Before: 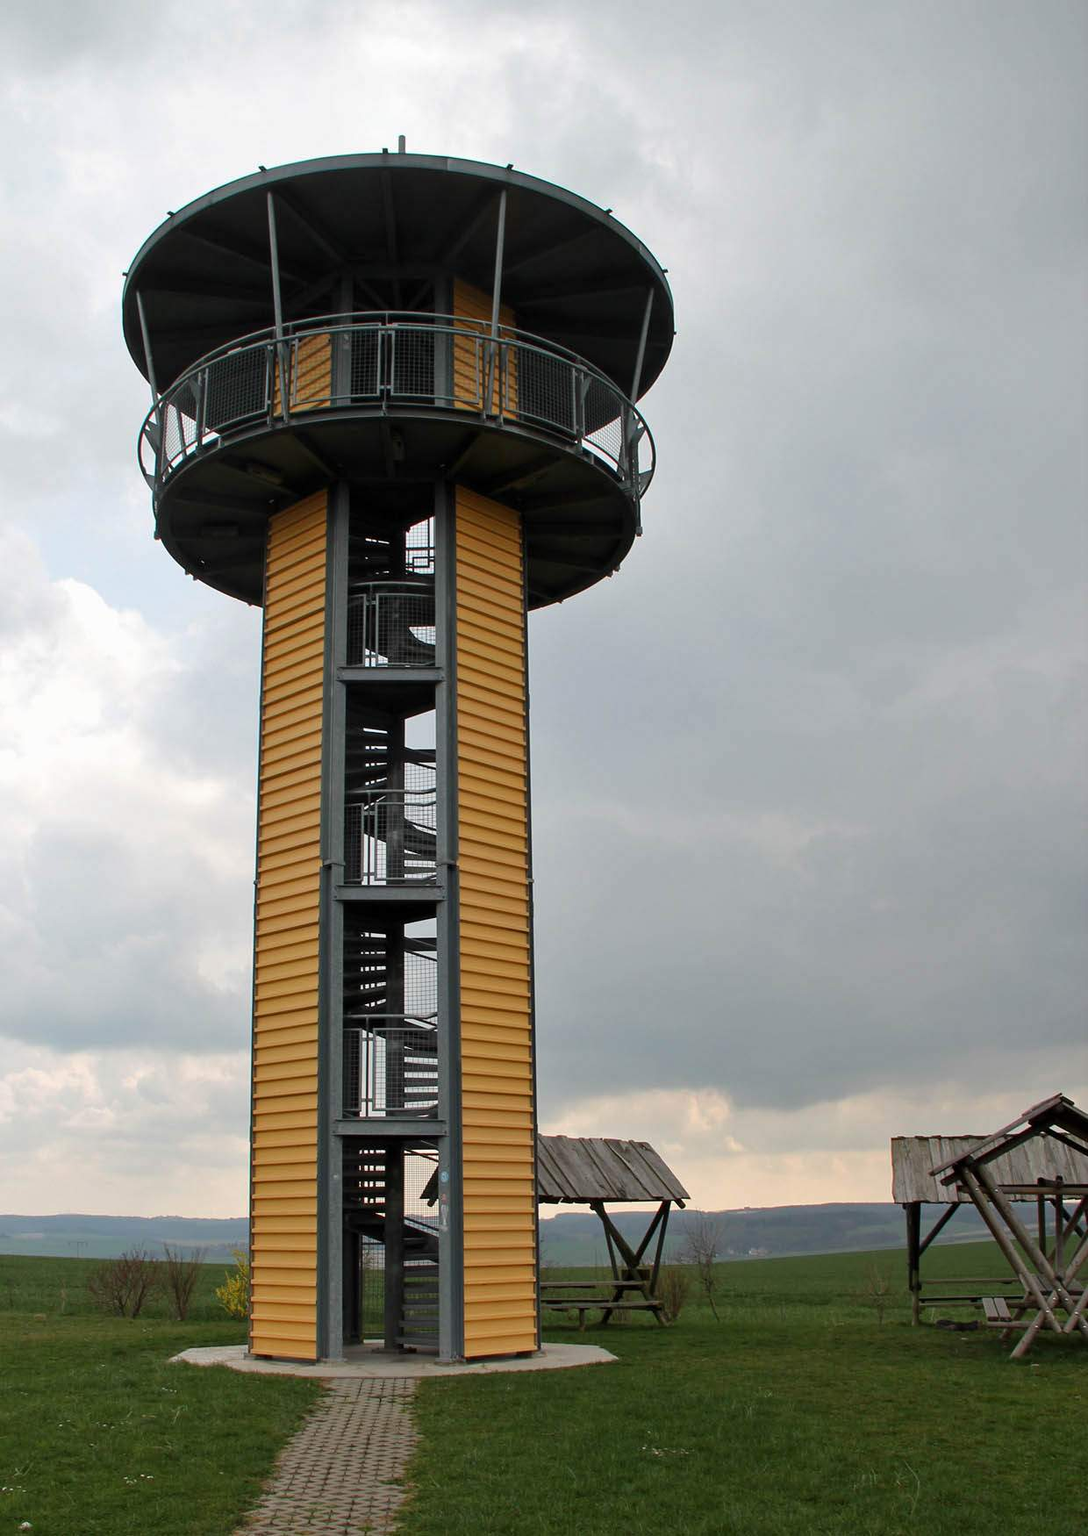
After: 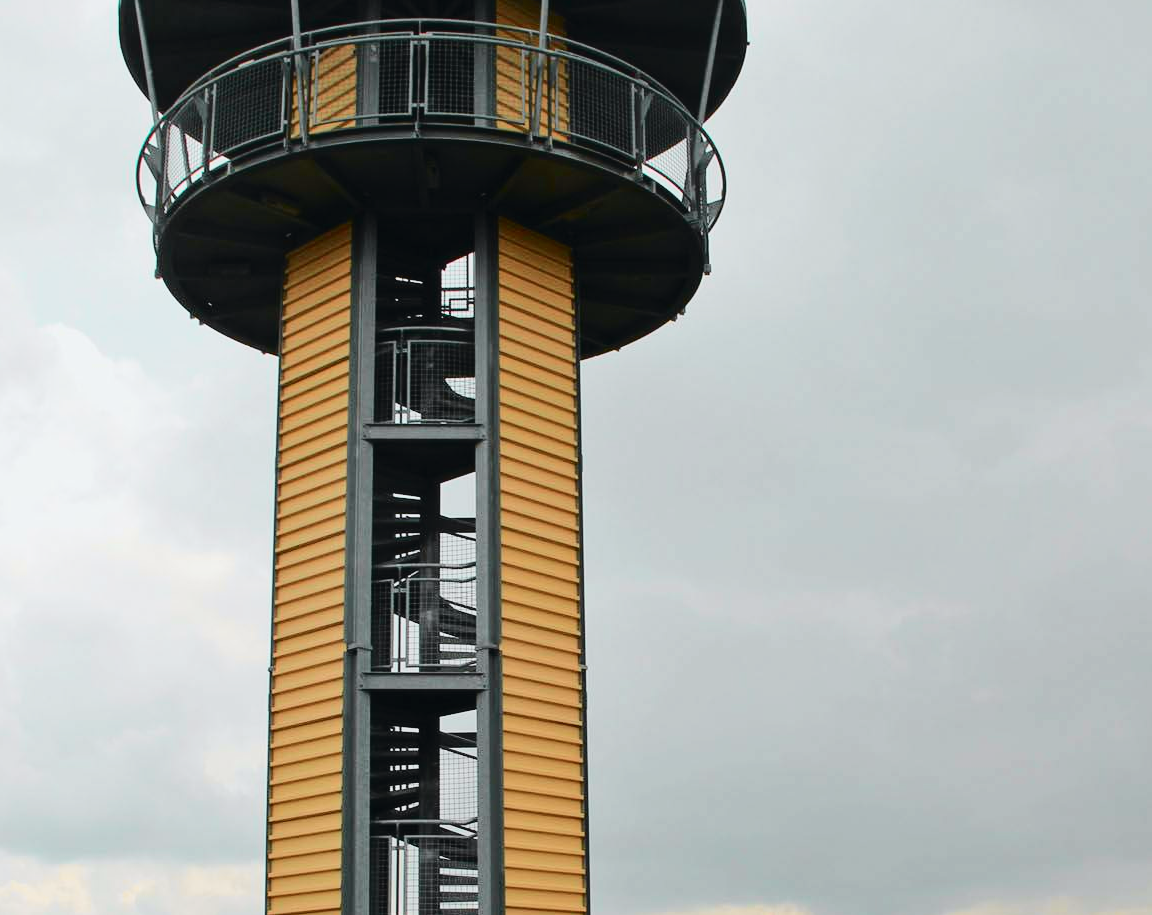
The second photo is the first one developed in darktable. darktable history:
crop: left 1.744%, top 19.225%, right 5.069%, bottom 28.357%
tone curve: curves: ch0 [(0, 0.026) (0.104, 0.1) (0.233, 0.262) (0.398, 0.507) (0.498, 0.621) (0.65, 0.757) (0.835, 0.883) (1, 0.961)]; ch1 [(0, 0) (0.346, 0.307) (0.408, 0.369) (0.453, 0.457) (0.482, 0.476) (0.502, 0.498) (0.521, 0.507) (0.553, 0.554) (0.638, 0.646) (0.693, 0.727) (1, 1)]; ch2 [(0, 0) (0.366, 0.337) (0.434, 0.46) (0.485, 0.494) (0.5, 0.494) (0.511, 0.508) (0.537, 0.55) (0.579, 0.599) (0.663, 0.67) (1, 1)], color space Lab, independent channels, preserve colors none
